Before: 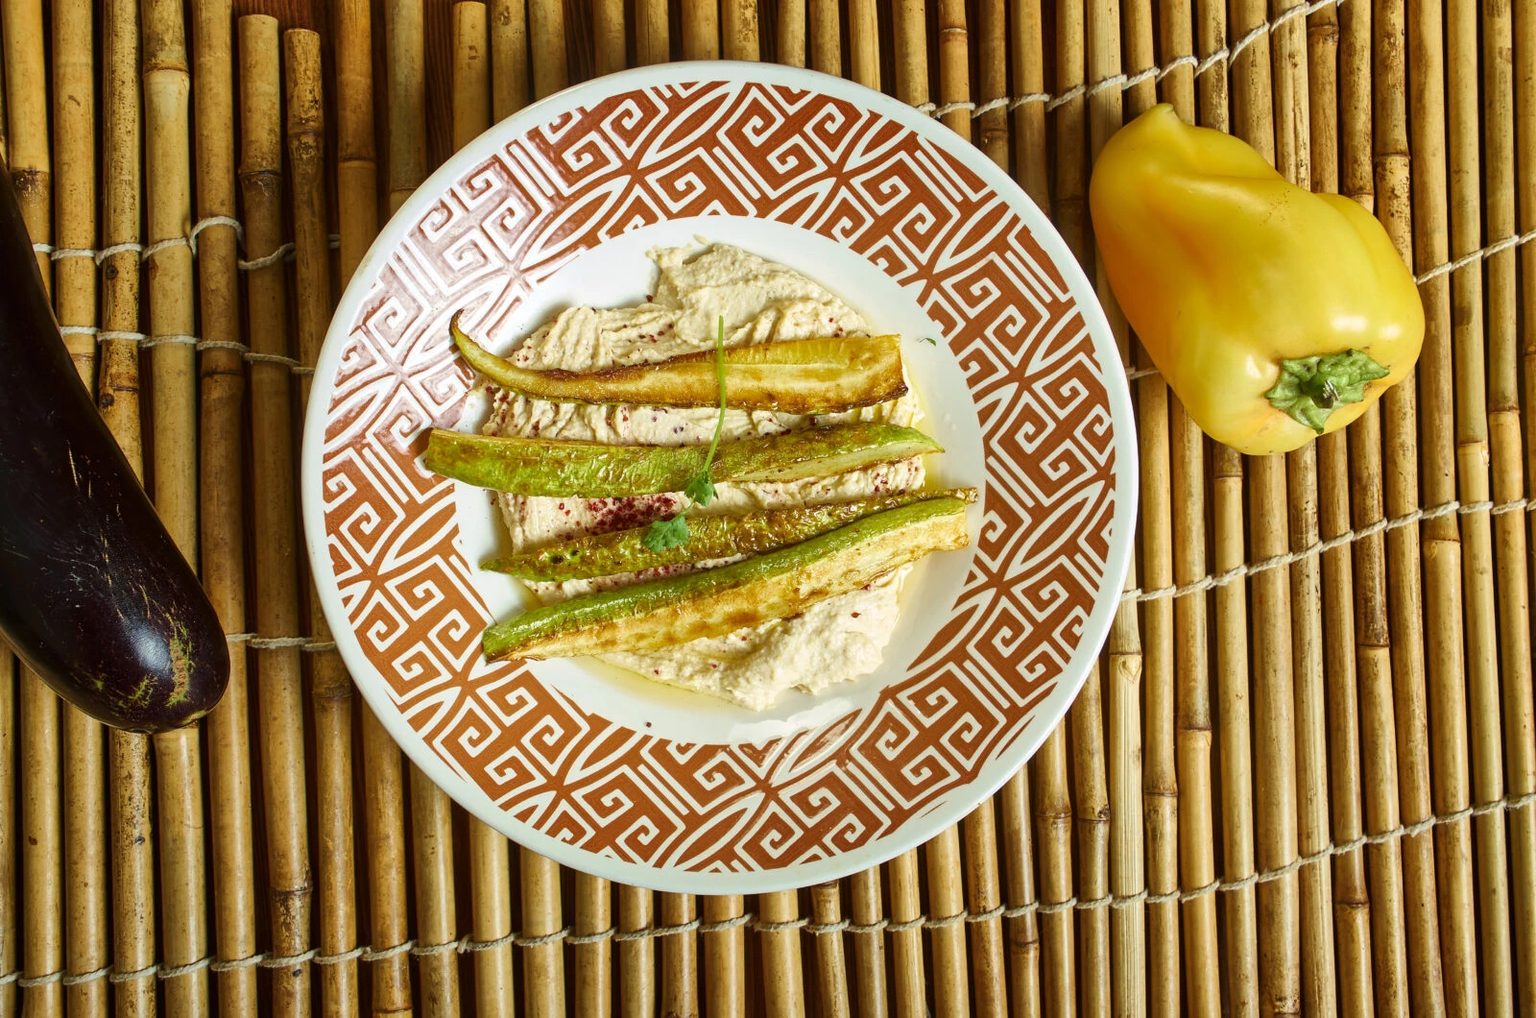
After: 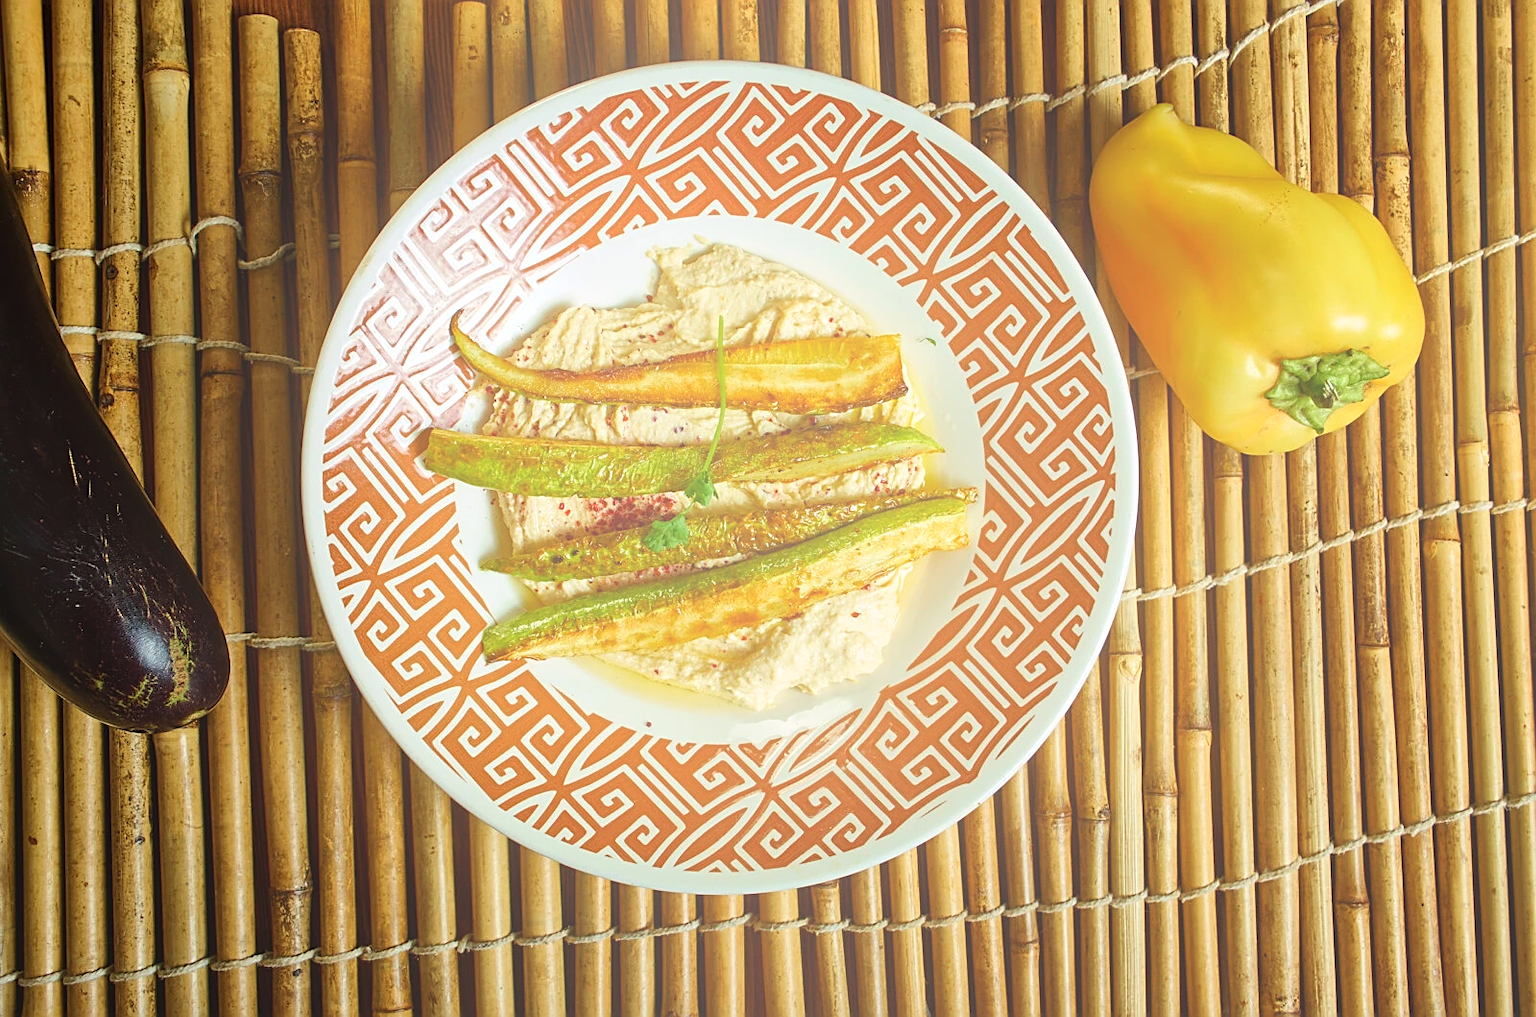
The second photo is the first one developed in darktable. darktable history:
sharpen: on, module defaults
bloom: size 40%
